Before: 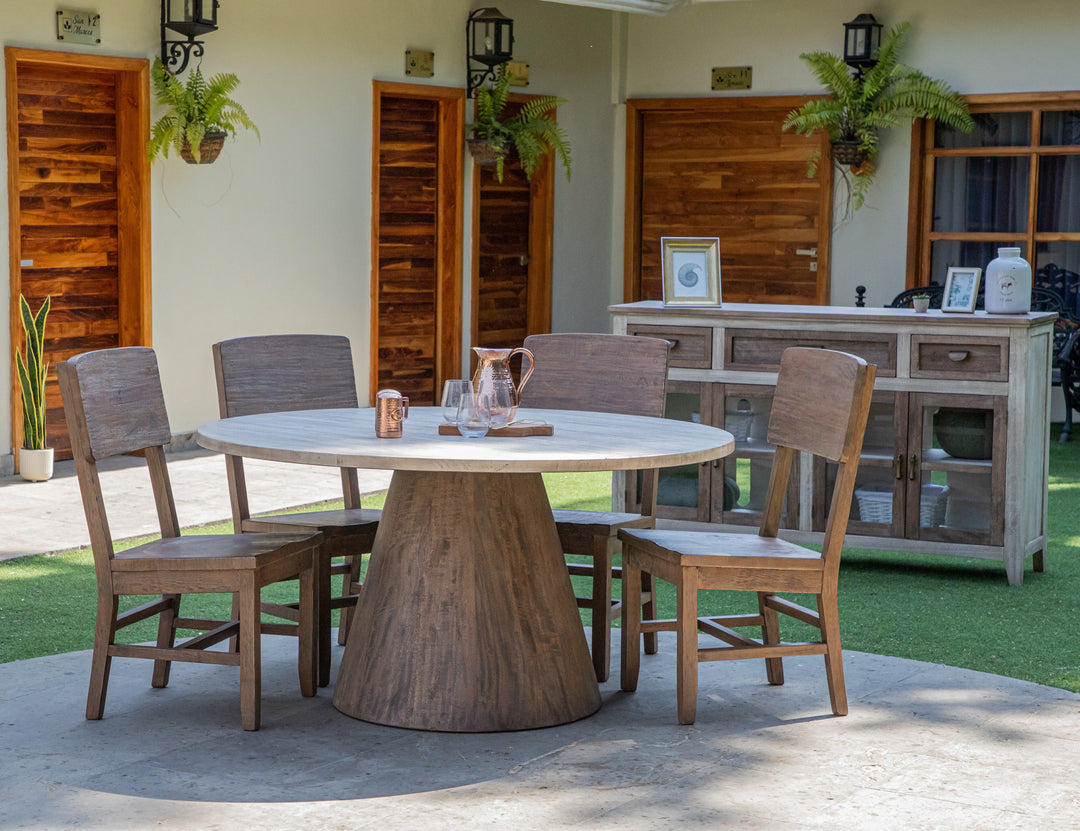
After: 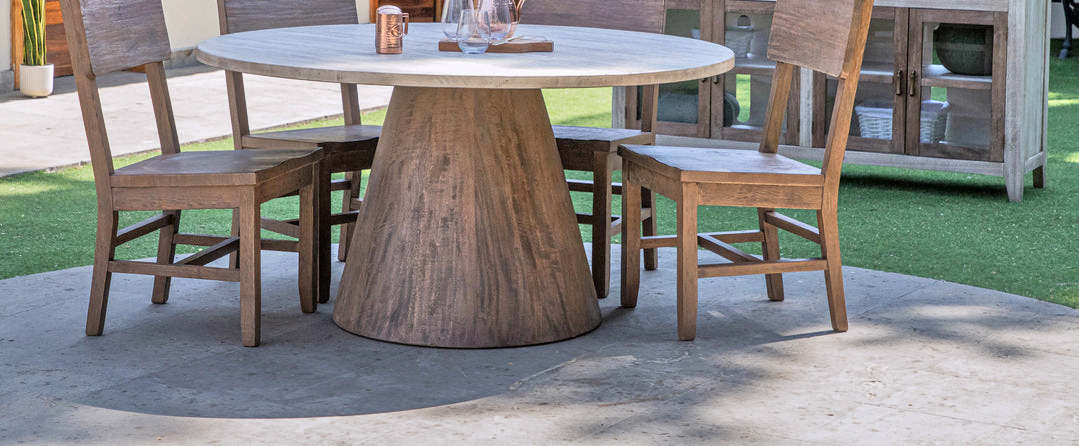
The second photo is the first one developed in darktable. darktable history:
tone curve: curves: ch0 [(0.016, 0.011) (0.204, 0.146) (0.515, 0.476) (0.78, 0.795) (1, 0.981)], color space Lab, linked channels, preserve colors none
color balance rgb: linear chroma grading › shadows -3%, linear chroma grading › highlights -4%
crop and rotate: top 46.237%
graduated density: rotation -180°, offset 27.42
white balance: red 1.009, blue 1.027
tone equalizer: -7 EV 0.15 EV, -6 EV 0.6 EV, -5 EV 1.15 EV, -4 EV 1.33 EV, -3 EV 1.15 EV, -2 EV 0.6 EV, -1 EV 0.15 EV, mask exposure compensation -0.5 EV
